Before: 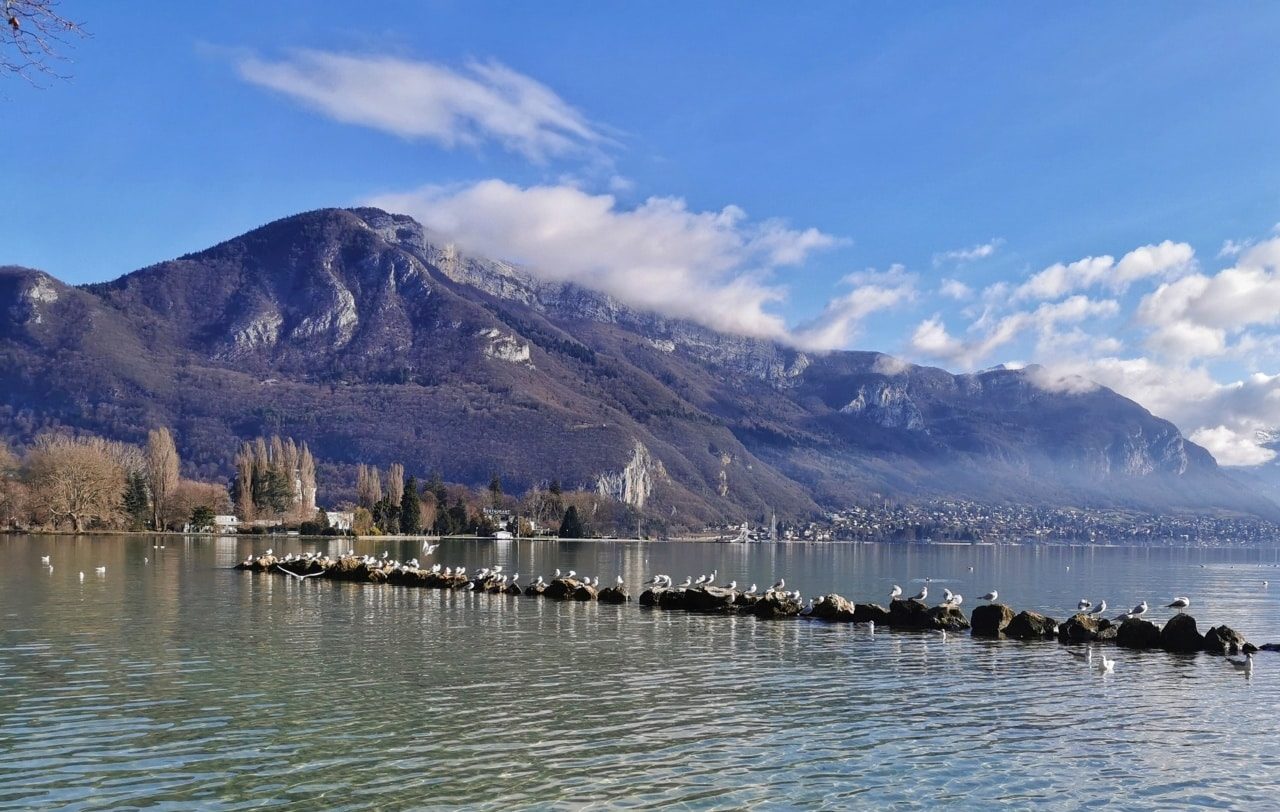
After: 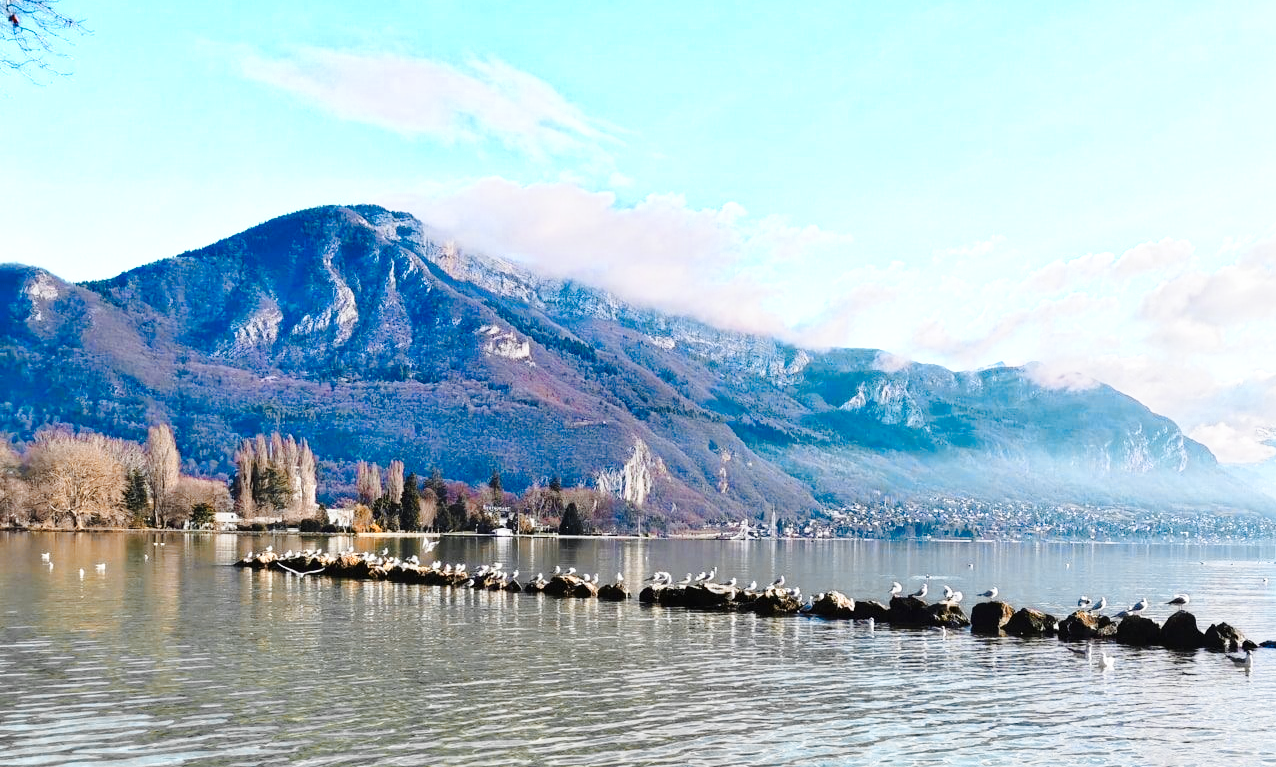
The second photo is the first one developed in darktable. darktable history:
color zones: curves: ch0 [(0.009, 0.528) (0.136, 0.6) (0.255, 0.586) (0.39, 0.528) (0.522, 0.584) (0.686, 0.736) (0.849, 0.561)]; ch1 [(0.045, 0.781) (0.14, 0.416) (0.257, 0.695) (0.442, 0.032) (0.738, 0.338) (0.818, 0.632) (0.891, 0.741) (1, 0.704)]; ch2 [(0, 0.667) (0.141, 0.52) (0.26, 0.37) (0.474, 0.432) (0.743, 0.286)]
base curve: curves: ch0 [(0, 0) (0.028, 0.03) (0.121, 0.232) (0.46, 0.748) (0.859, 0.968) (1, 1)], preserve colors none
crop: top 0.448%, right 0.264%, bottom 5.045%
